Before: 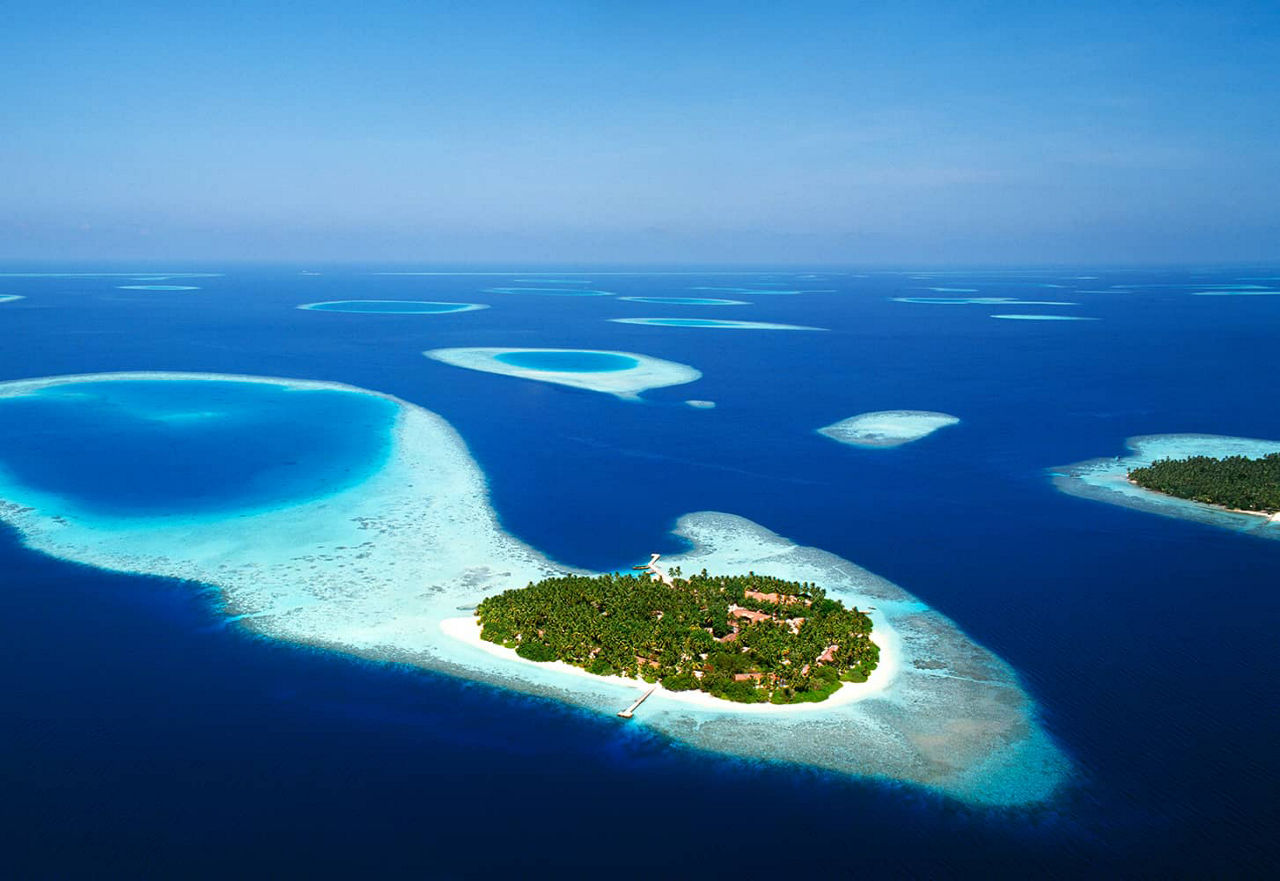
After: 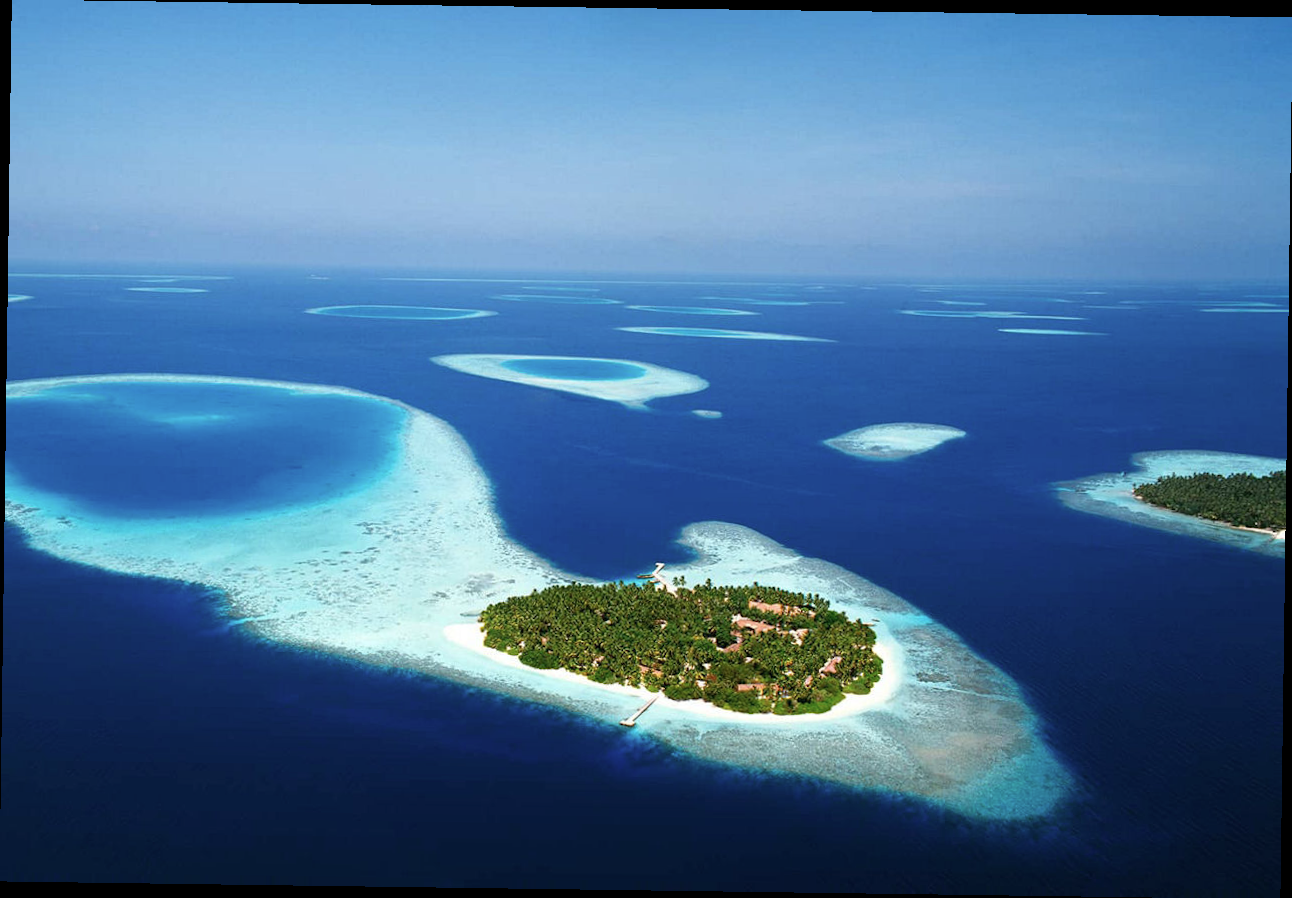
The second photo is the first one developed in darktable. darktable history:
rotate and perspective: rotation 0.8°, automatic cropping off
color contrast: green-magenta contrast 0.84, blue-yellow contrast 0.86
